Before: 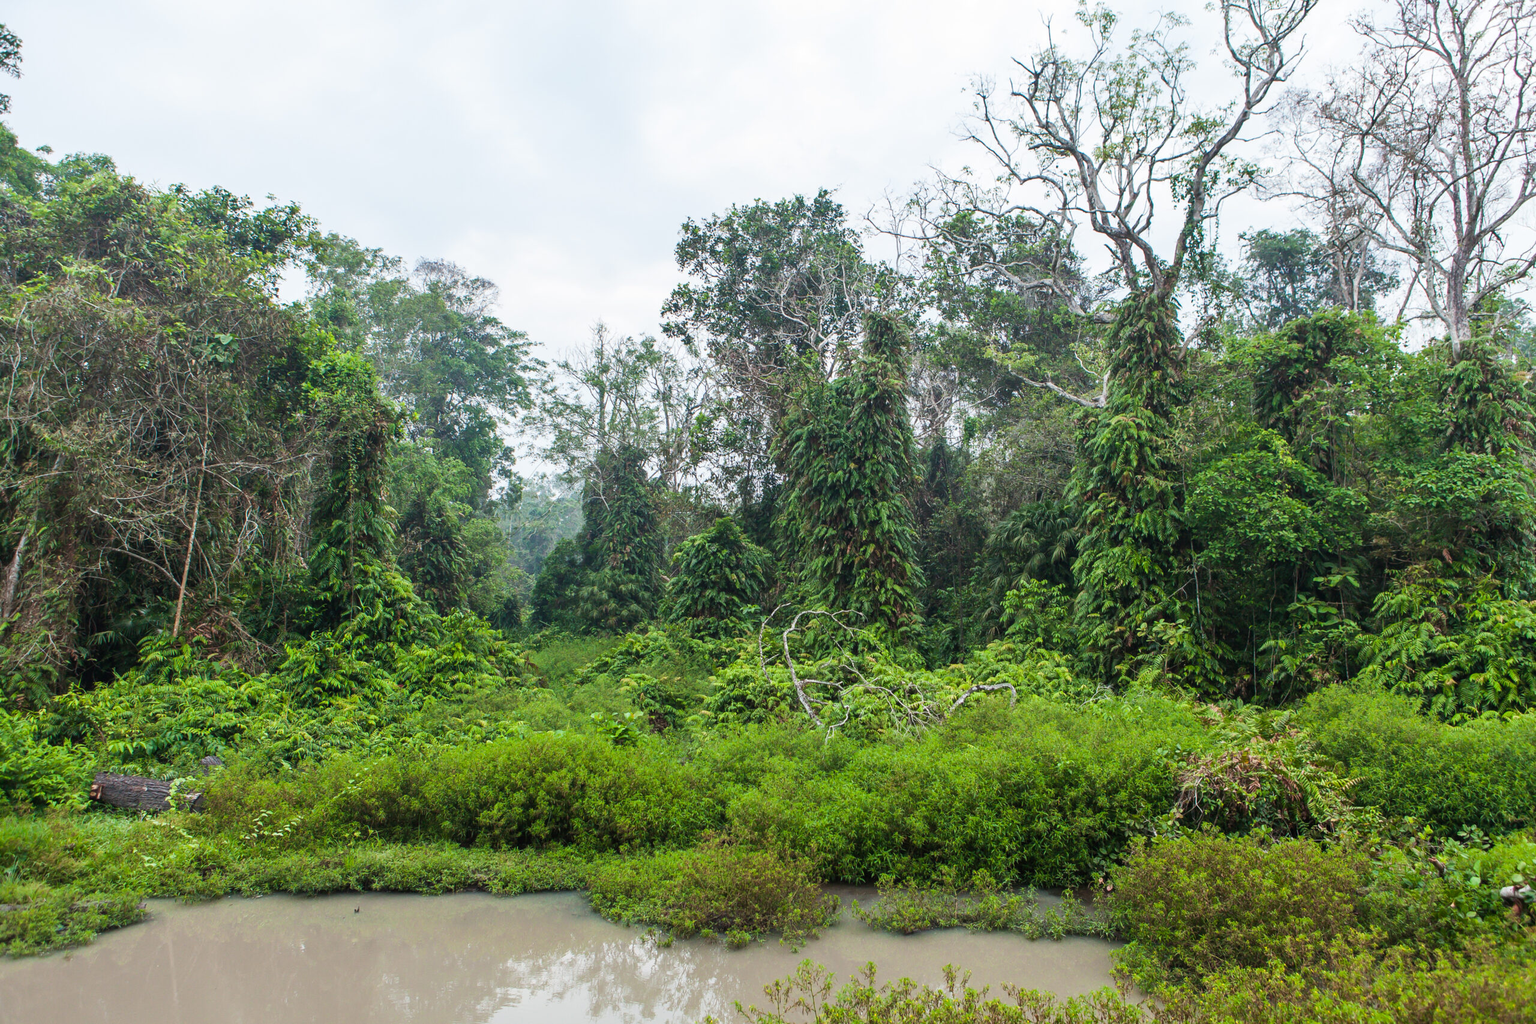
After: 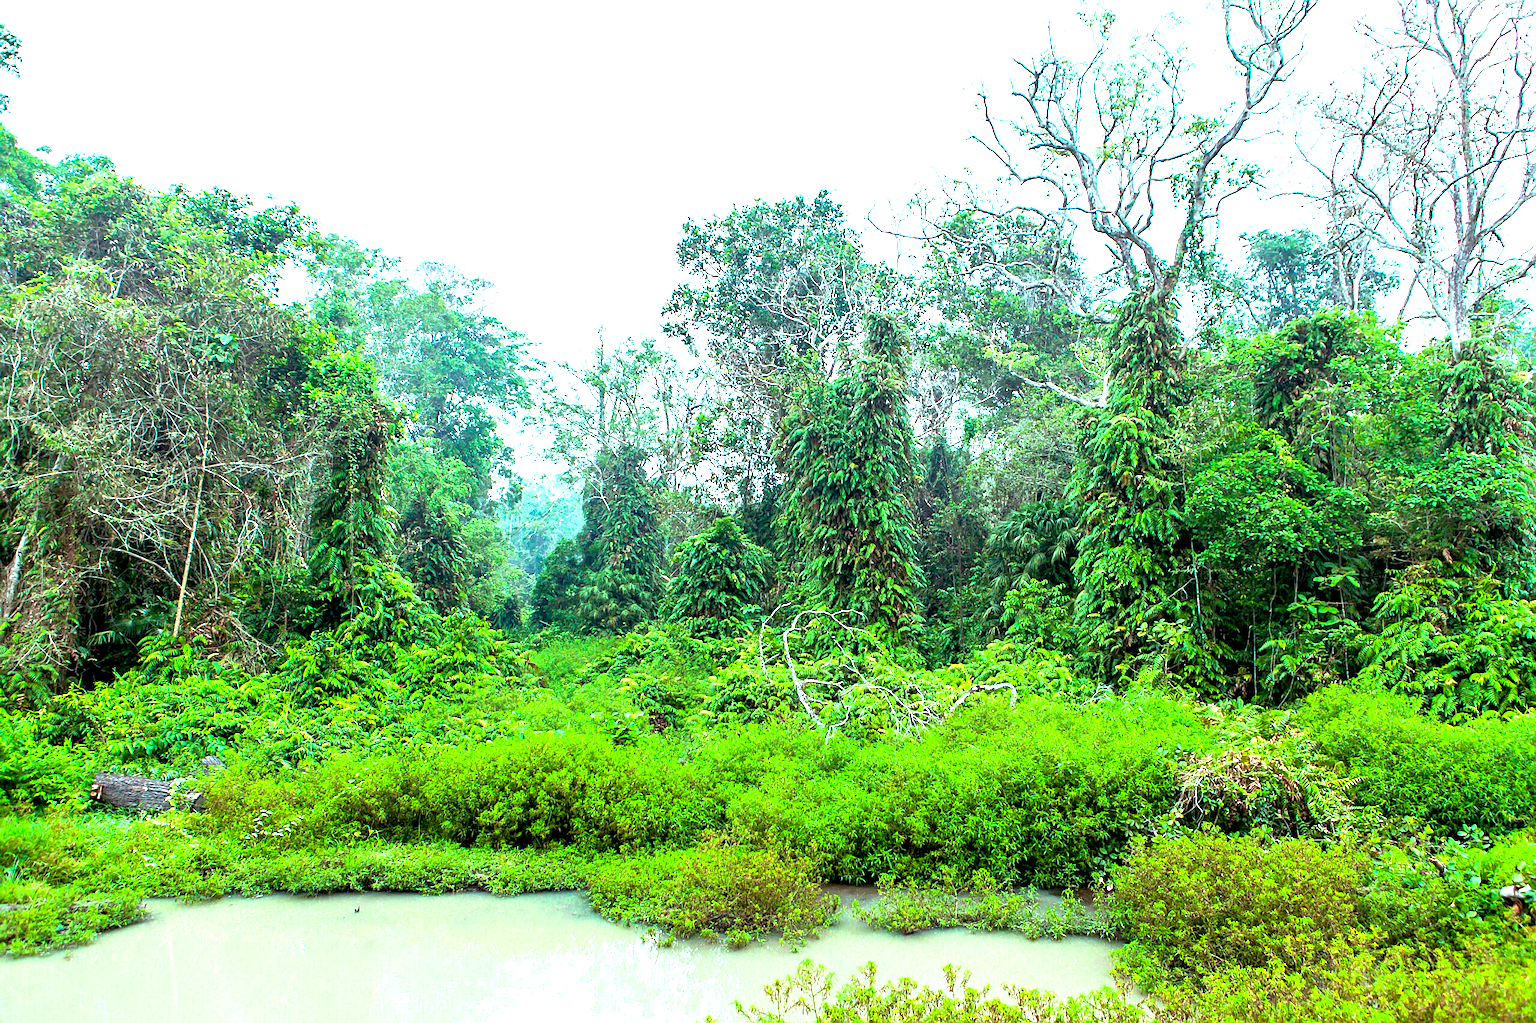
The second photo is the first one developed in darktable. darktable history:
exposure: black level correction 0.009, exposure 1.423 EV, compensate highlight preservation false
color balance rgb: highlights gain › chroma 4.018%, highlights gain › hue 201.9°, perceptual saturation grading › global saturation 0.632%, global vibrance 34.391%
sharpen: on, module defaults
